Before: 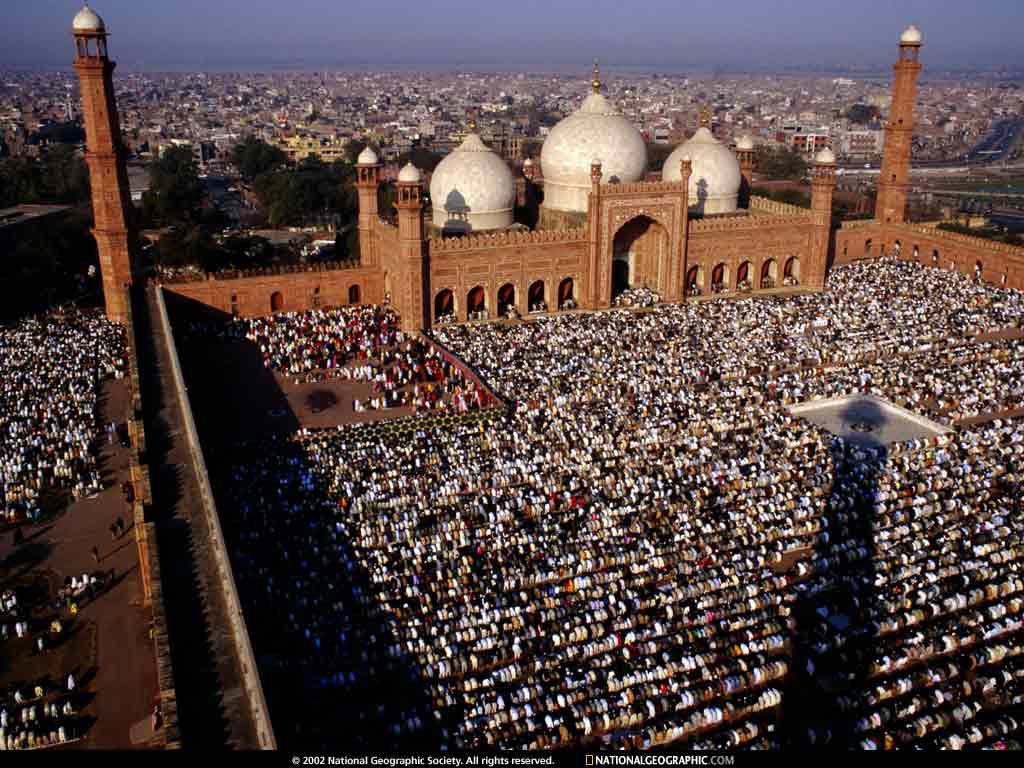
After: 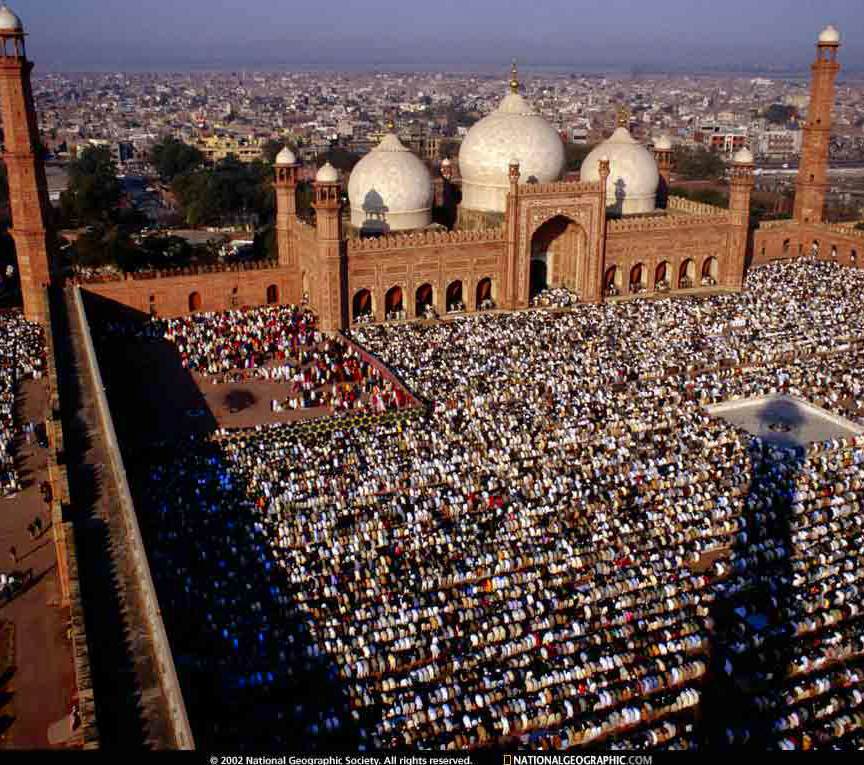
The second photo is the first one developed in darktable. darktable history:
shadows and highlights: on, module defaults
contrast brightness saturation: contrast 0.14
crop: left 8.026%, right 7.374%
